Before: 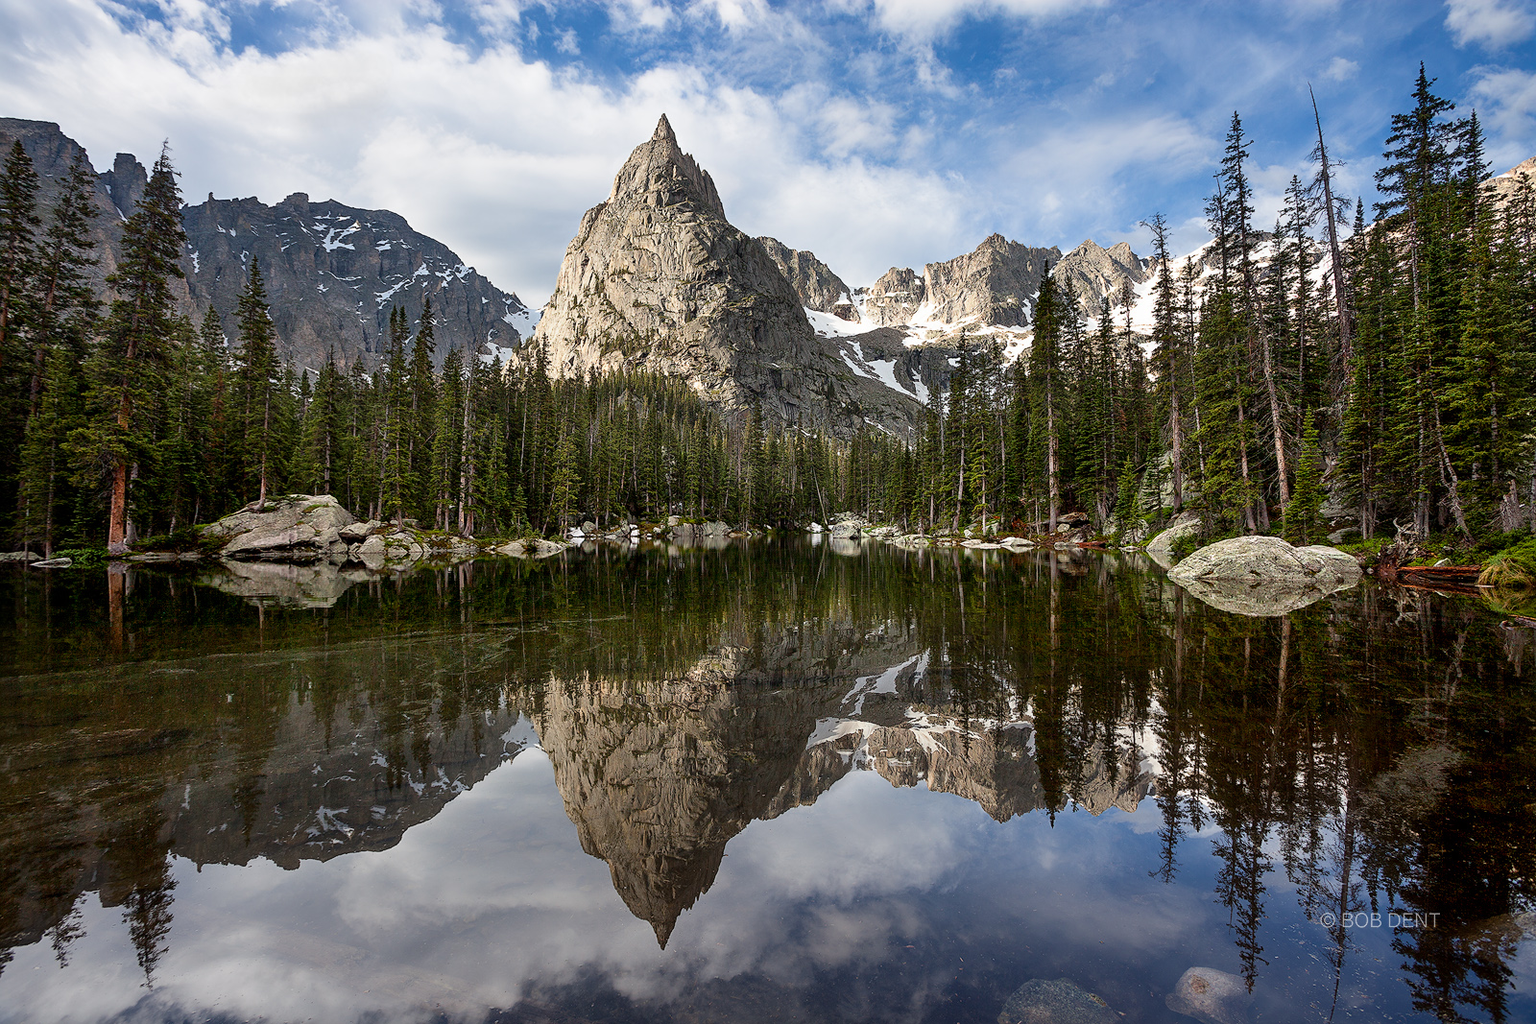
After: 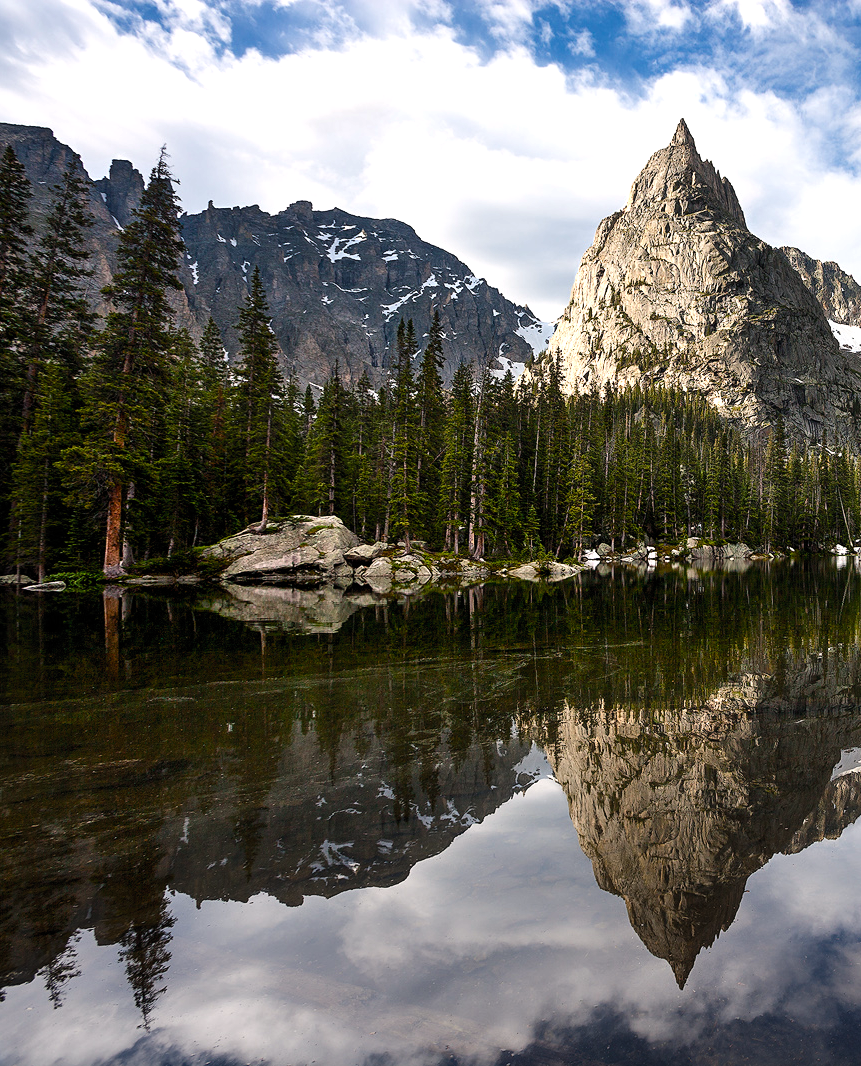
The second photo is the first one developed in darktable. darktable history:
crop: left 0.587%, right 45.588%, bottom 0.086%
contrast brightness saturation: saturation -0.05
levels: mode automatic, black 0.023%, white 99.97%, levels [0.062, 0.494, 0.925]
color balance rgb: shadows lift › chroma 1%, shadows lift › hue 217.2°, power › hue 310.8°, highlights gain › chroma 1%, highlights gain › hue 54°, global offset › luminance 0.5%, global offset › hue 171.6°, perceptual saturation grading › global saturation 14.09%, perceptual saturation grading › highlights -25%, perceptual saturation grading › shadows 30%, perceptual brilliance grading › highlights 13.42%, perceptual brilliance grading › mid-tones 8.05%, perceptual brilliance grading › shadows -17.45%, global vibrance 25%
